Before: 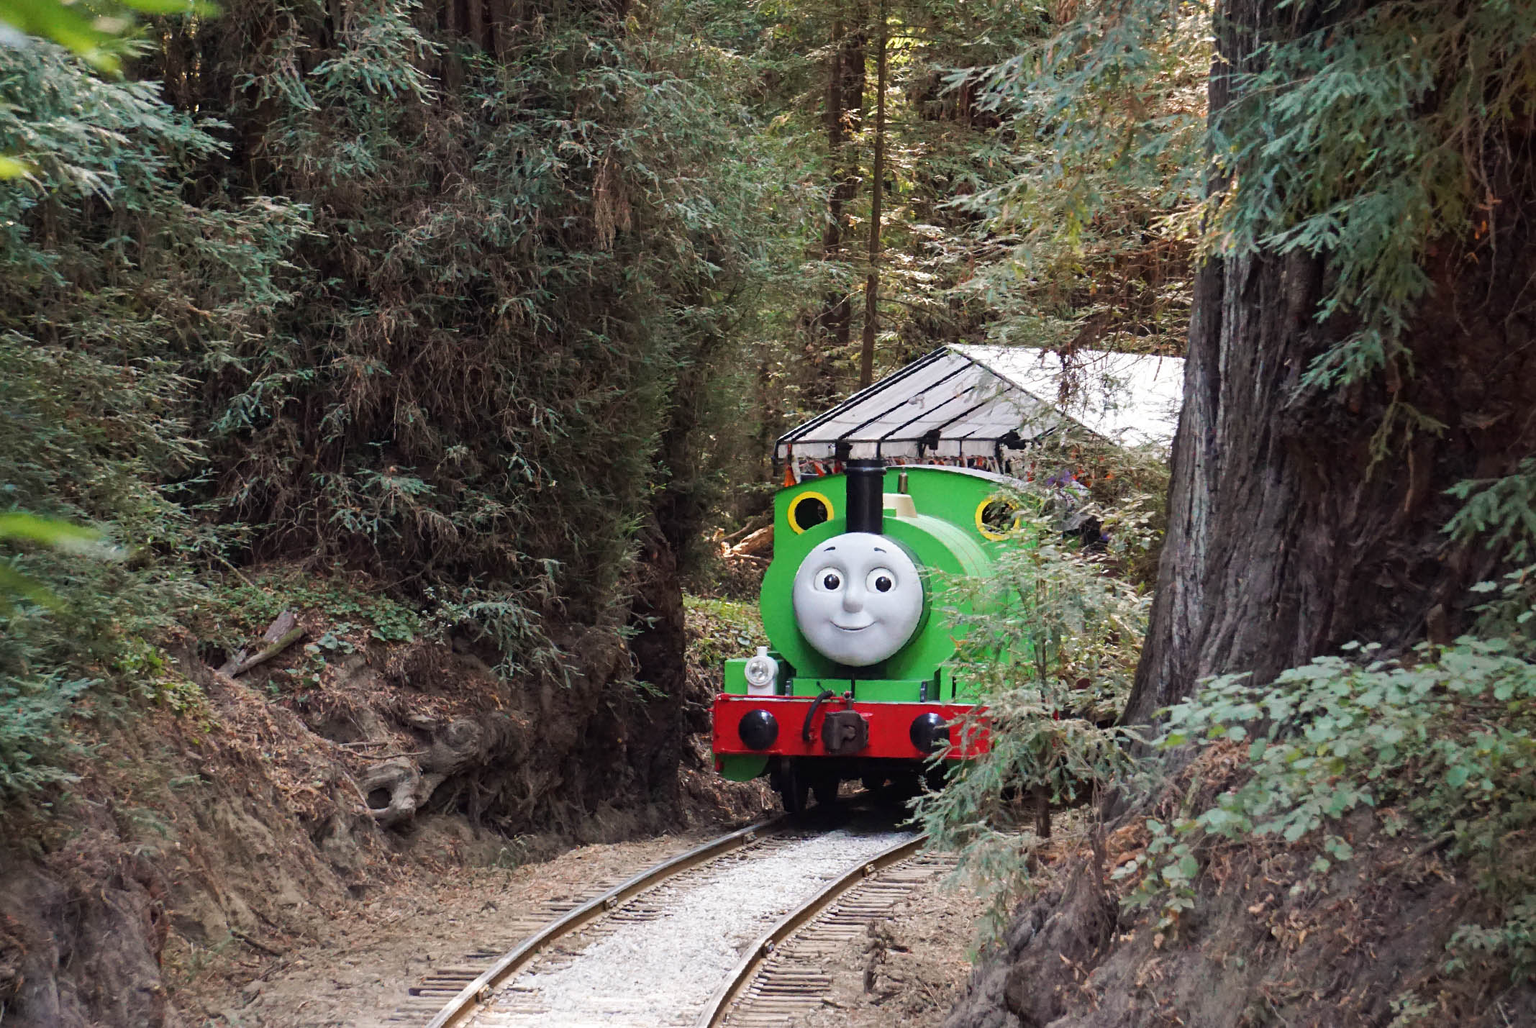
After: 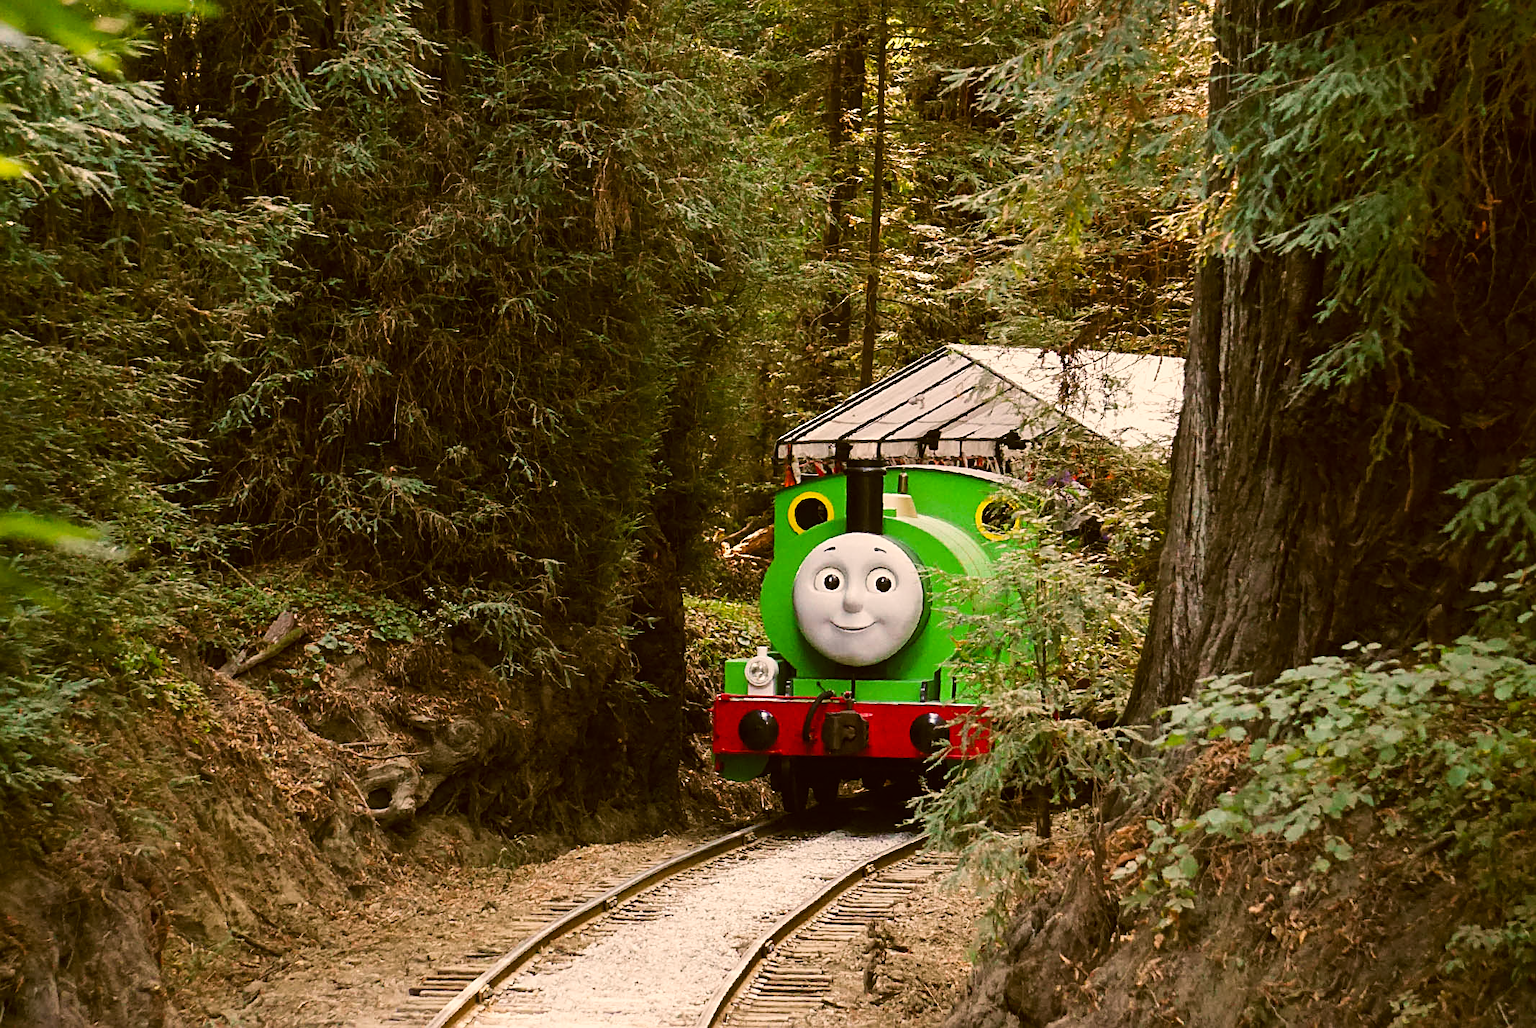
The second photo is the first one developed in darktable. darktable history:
sharpen: on, module defaults
tone curve: curves: ch0 [(0.016, 0.011) (0.204, 0.146) (0.515, 0.476) (0.78, 0.795) (1, 0.981)], preserve colors none
color correction: highlights a* 8.45, highlights b* 15.46, shadows a* -0.334, shadows b* 26.87
